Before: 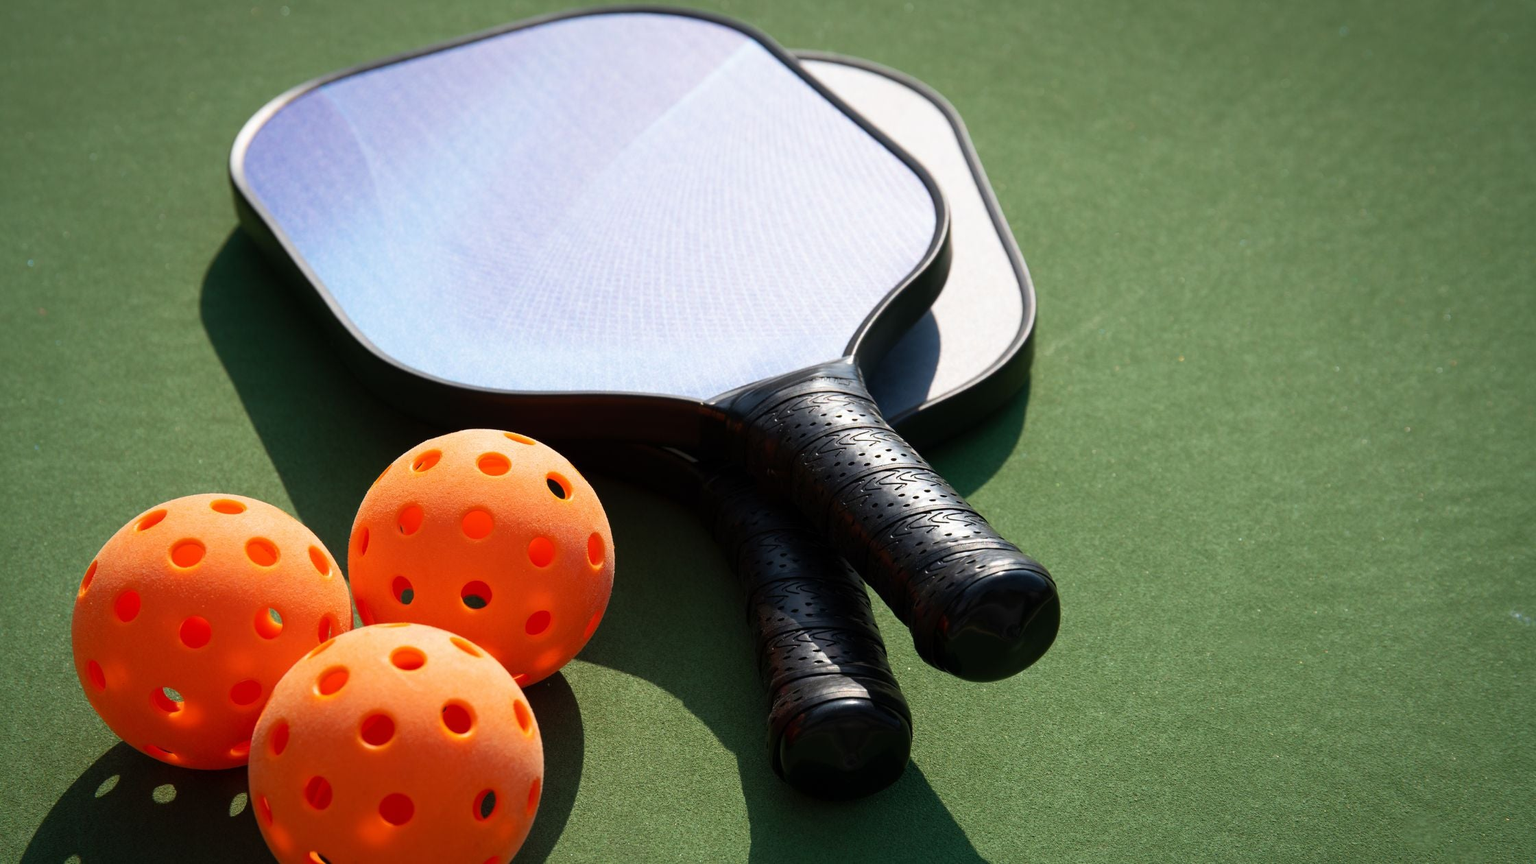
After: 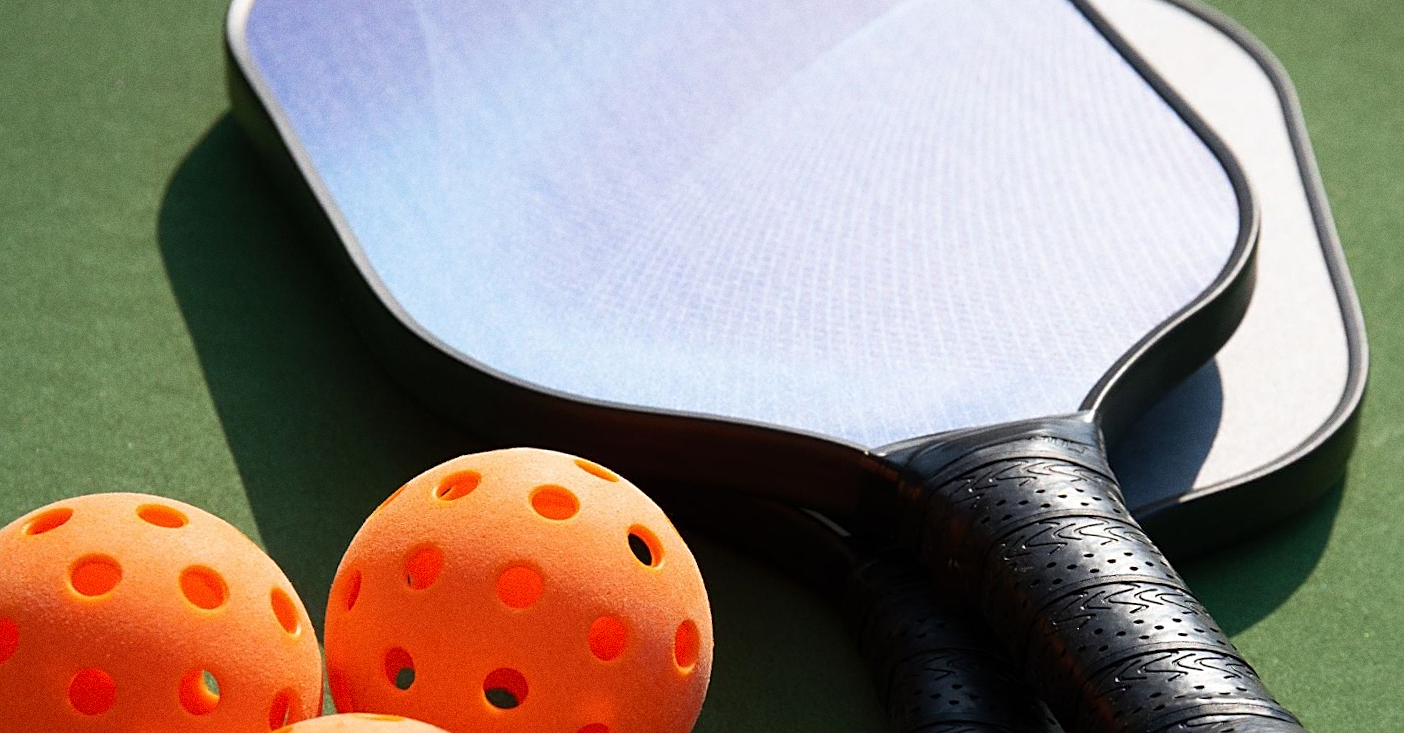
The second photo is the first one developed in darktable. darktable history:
crop and rotate: angle -4.99°, left 2.122%, top 6.945%, right 27.566%, bottom 30.519%
sharpen: on, module defaults
grain: coarseness 0.09 ISO
rotate and perspective: rotation 2.17°, automatic cropping off
